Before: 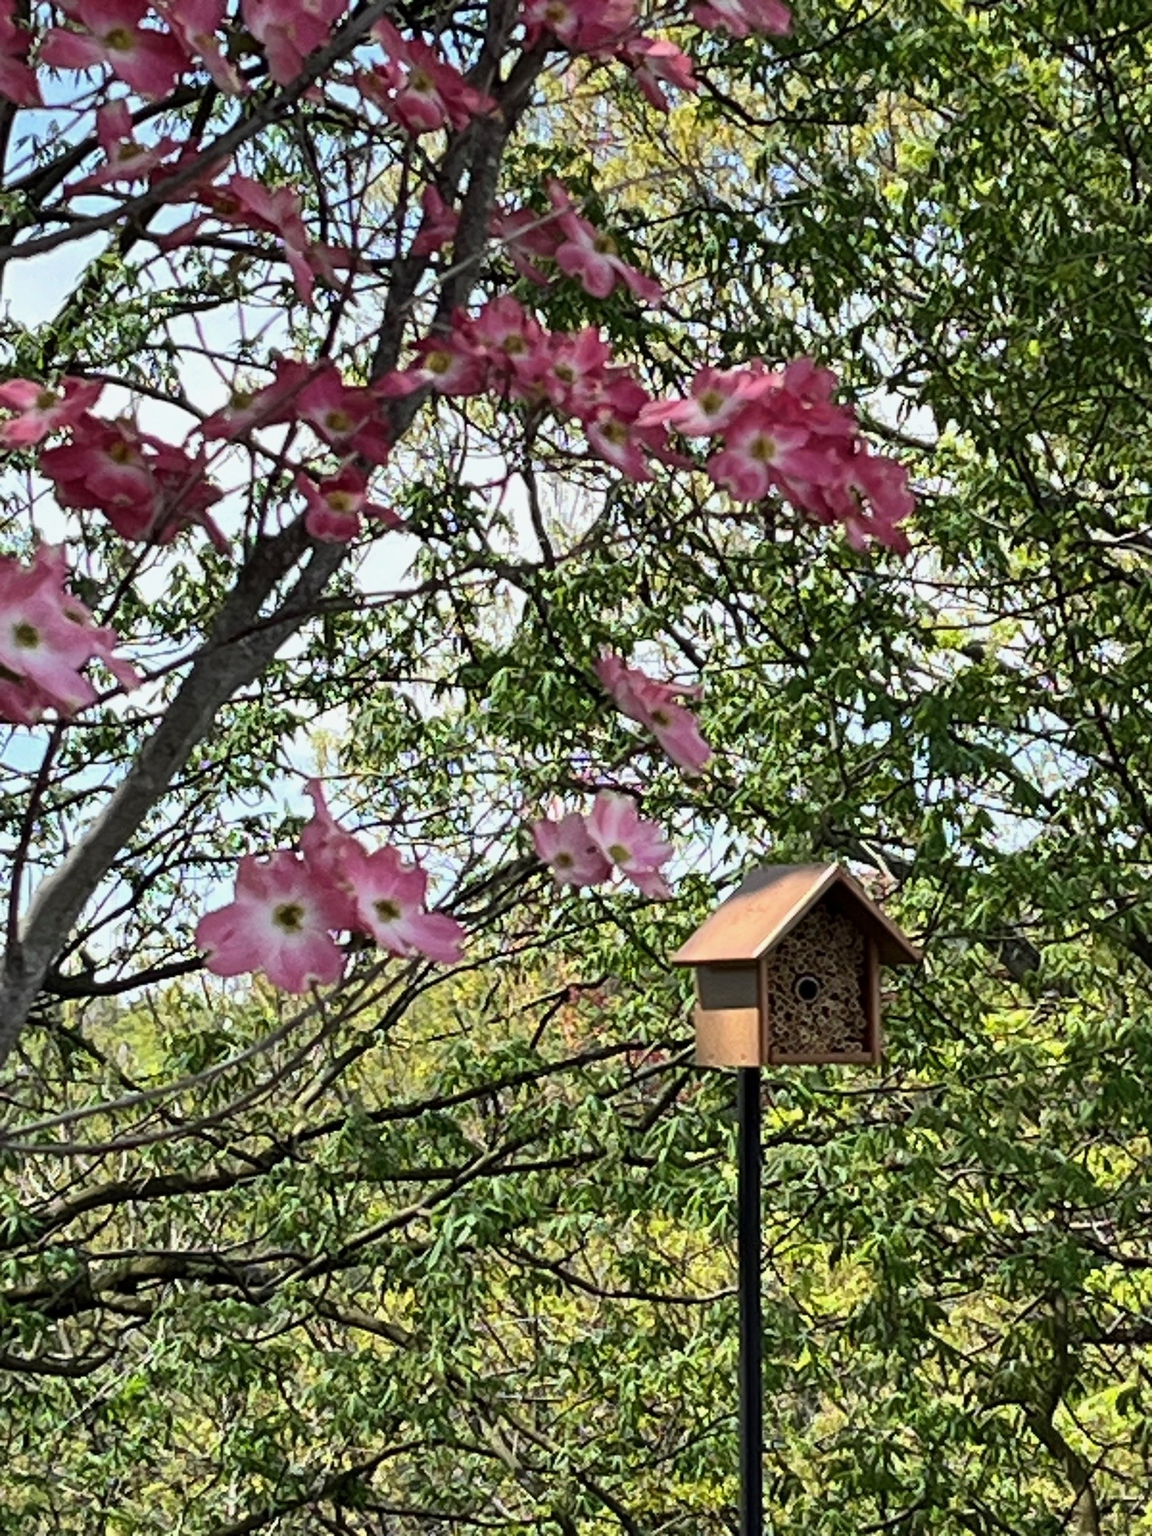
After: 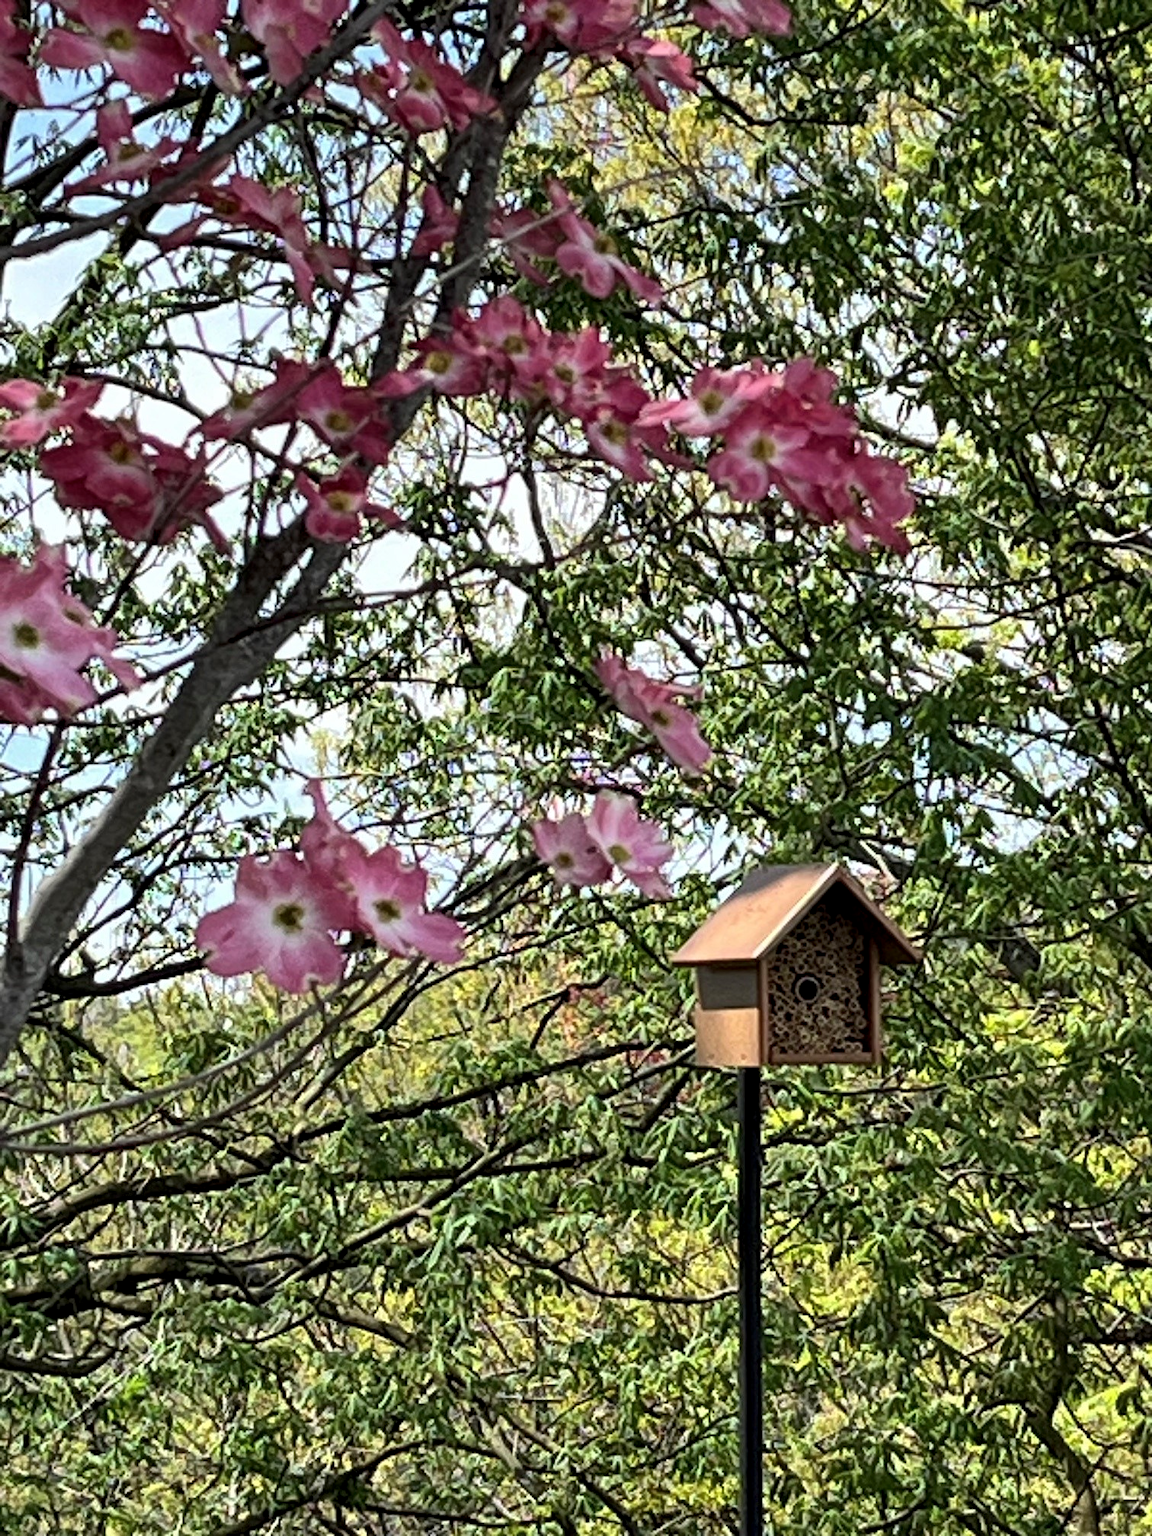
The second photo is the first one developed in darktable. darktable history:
local contrast: highlights 106%, shadows 103%, detail 132%, midtone range 0.2
